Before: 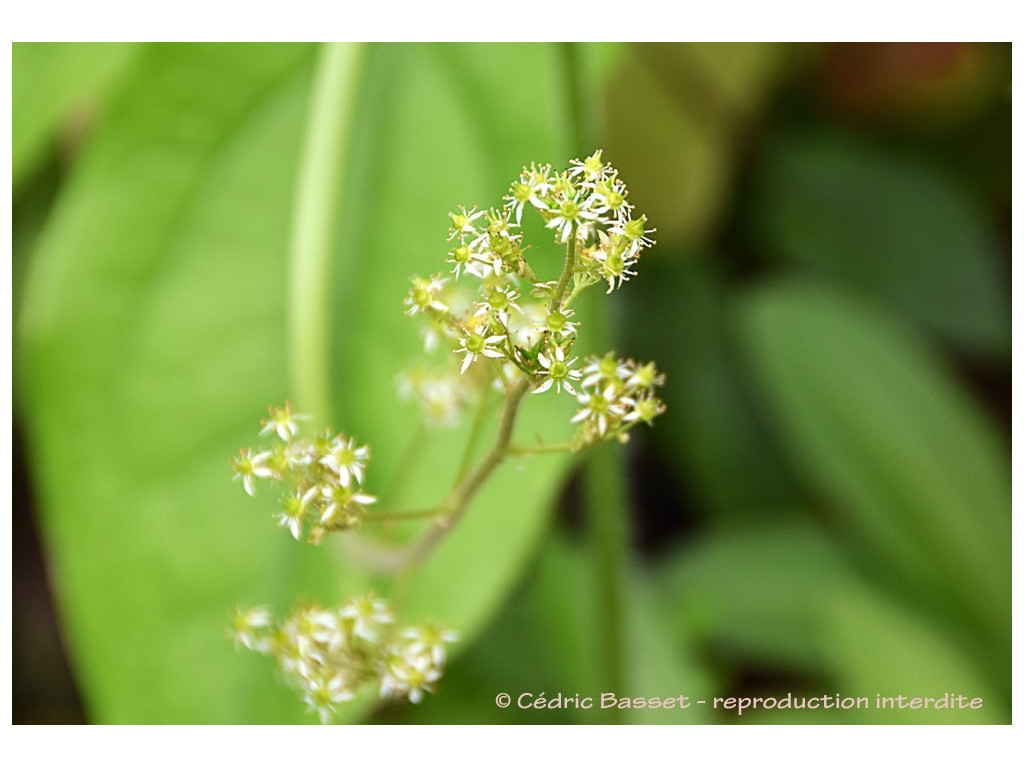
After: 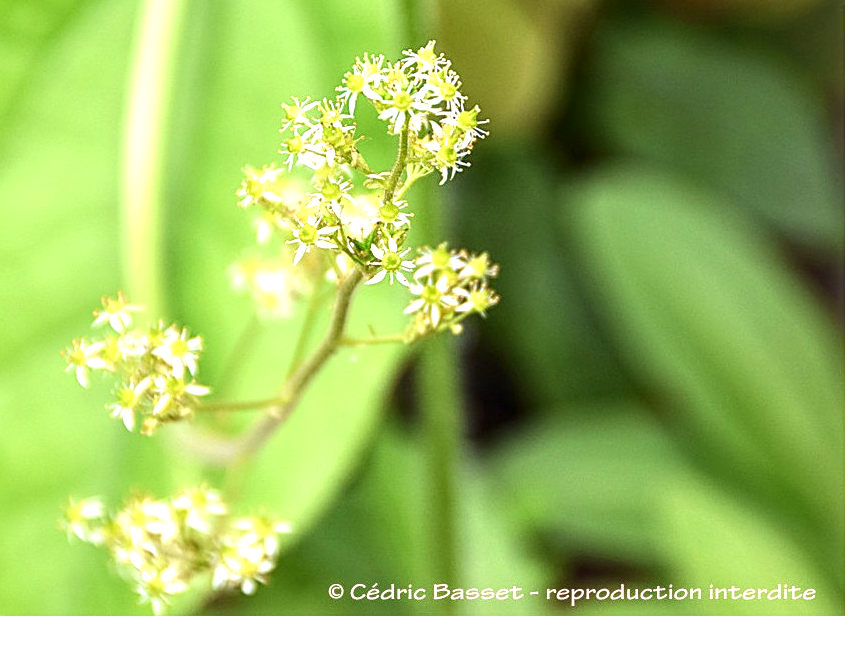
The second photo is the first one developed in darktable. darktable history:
local contrast: highlights 61%, detail 143%, midtone range 0.428
crop: left 16.315%, top 14.246%
shadows and highlights: shadows -30, highlights 30
sharpen: amount 0.2
exposure: black level correction 0, exposure 0.68 EV, compensate exposure bias true, compensate highlight preservation false
tone equalizer: on, module defaults
